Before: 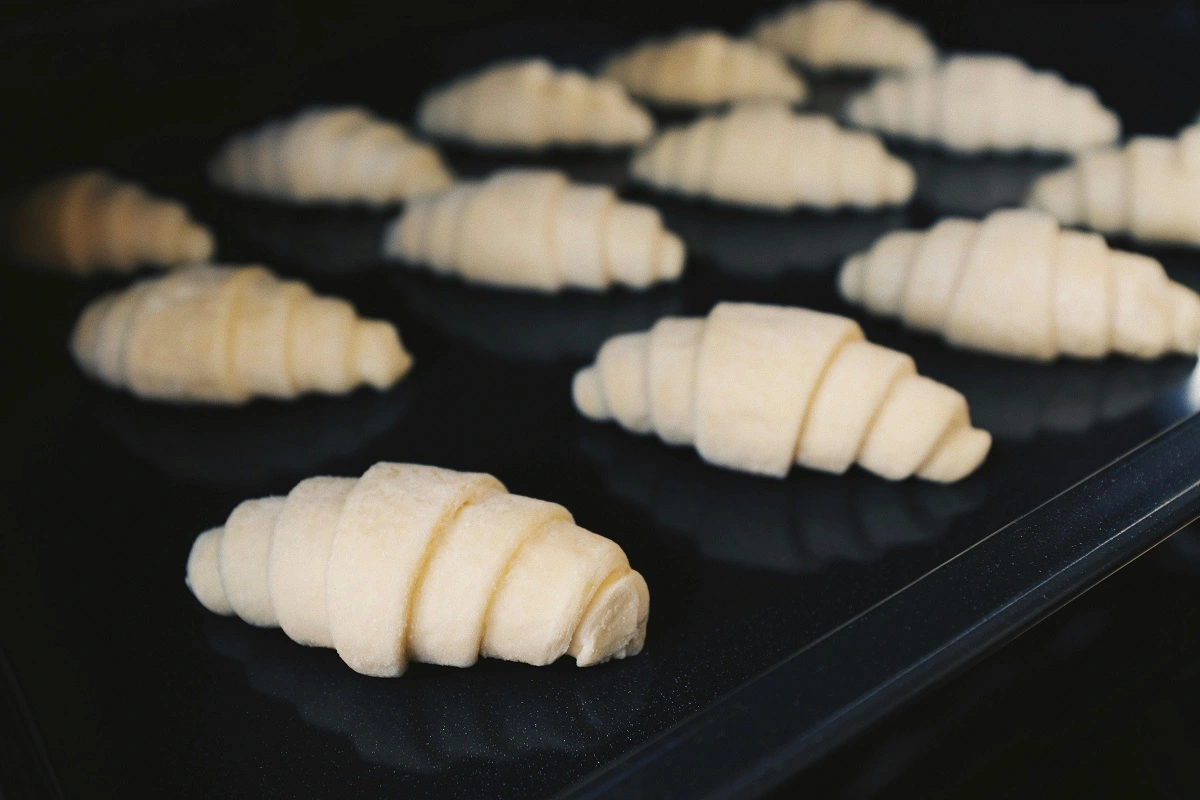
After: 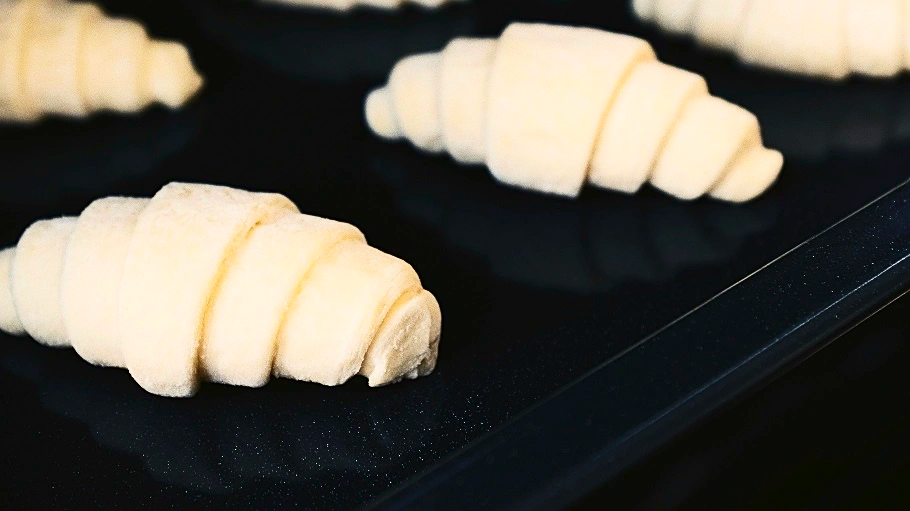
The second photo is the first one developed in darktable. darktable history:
crop and rotate: left 17.347%, top 35.108%, right 6.776%, bottom 0.981%
sharpen: on, module defaults
contrast brightness saturation: contrast 0.411, brightness 0.109, saturation 0.21
